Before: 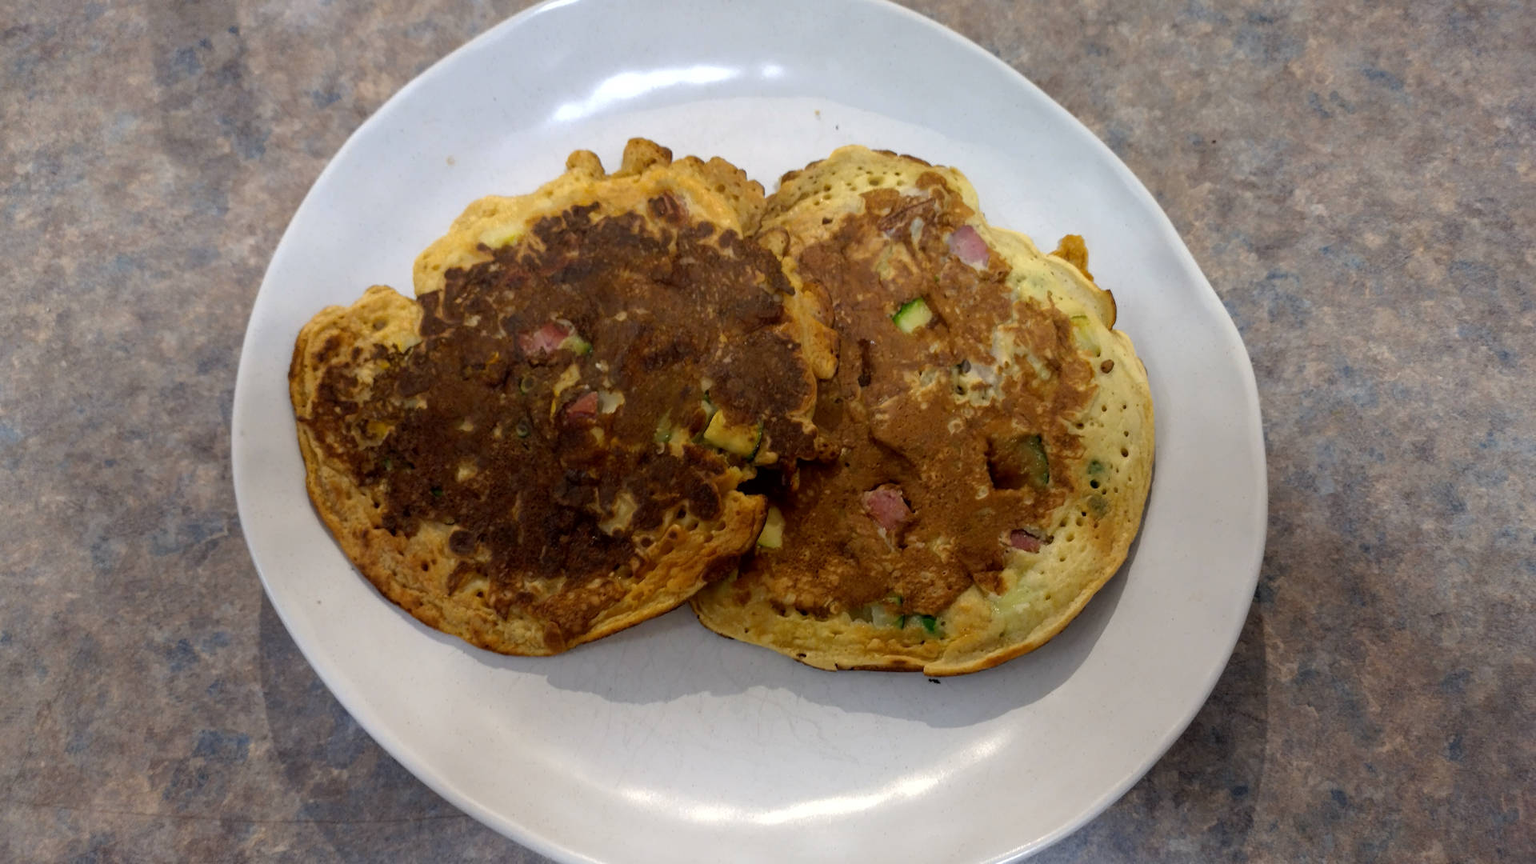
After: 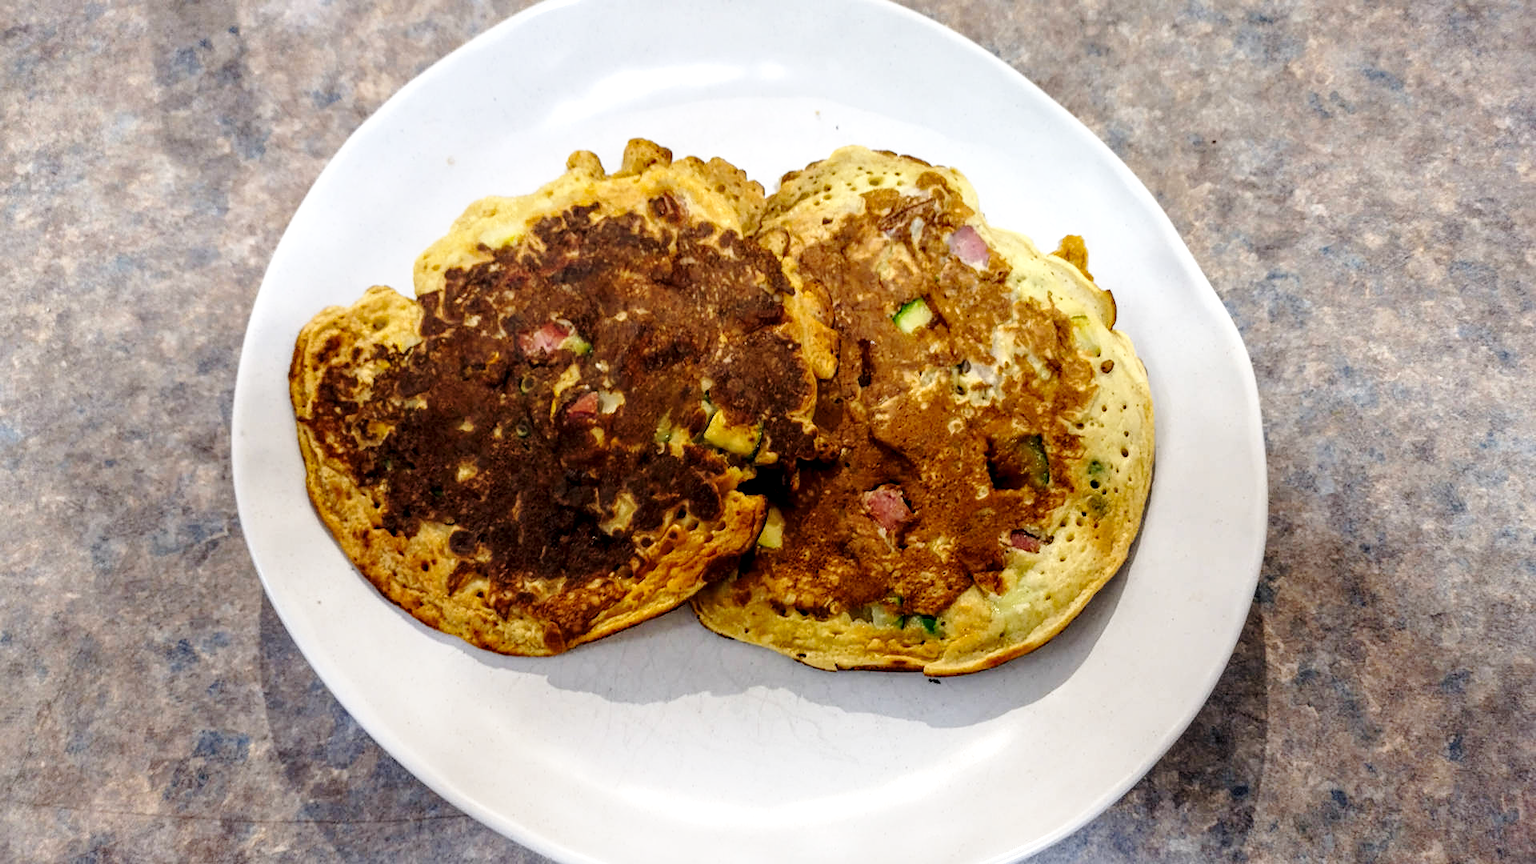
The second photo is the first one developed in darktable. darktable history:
base curve: curves: ch0 [(0, 0) (0.028, 0.03) (0.121, 0.232) (0.46, 0.748) (0.859, 0.968) (1, 1)], preserve colors none
local contrast: highlights 61%, detail 143%, midtone range 0.428
sharpen: amount 0.2
